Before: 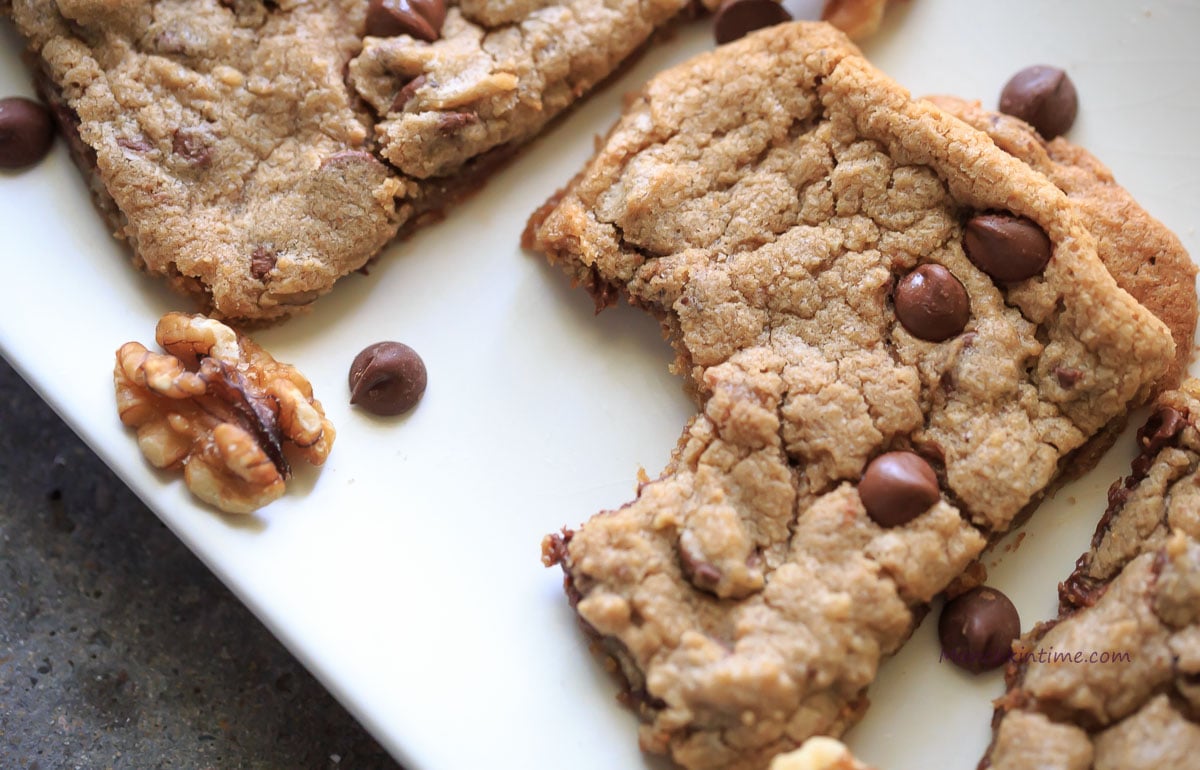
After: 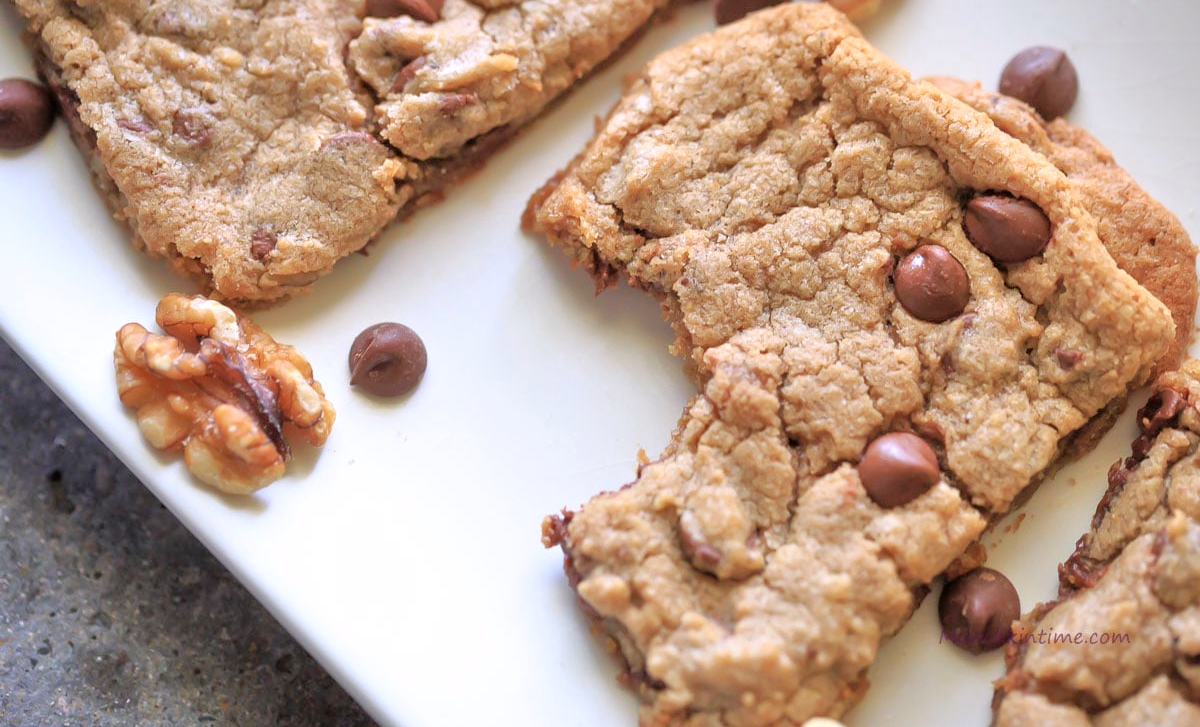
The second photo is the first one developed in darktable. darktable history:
tone equalizer: -7 EV 0.15 EV, -6 EV 0.6 EV, -5 EV 1.15 EV, -4 EV 1.33 EV, -3 EV 1.15 EV, -2 EV 0.6 EV, -1 EV 0.15 EV, mask exposure compensation -0.5 EV
crop and rotate: top 2.479%, bottom 3.018%
white balance: red 1.009, blue 1.027
